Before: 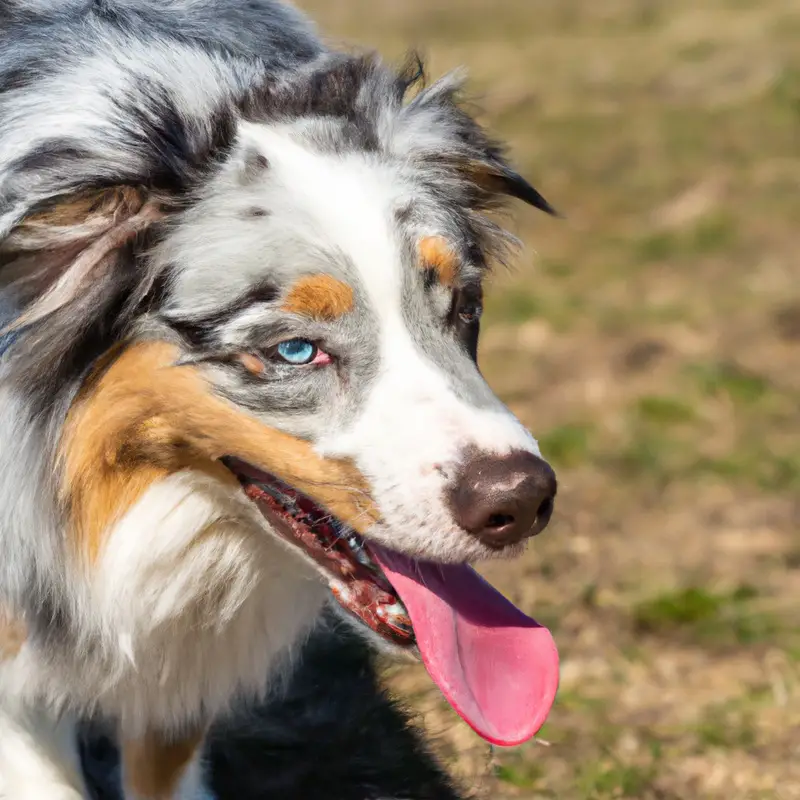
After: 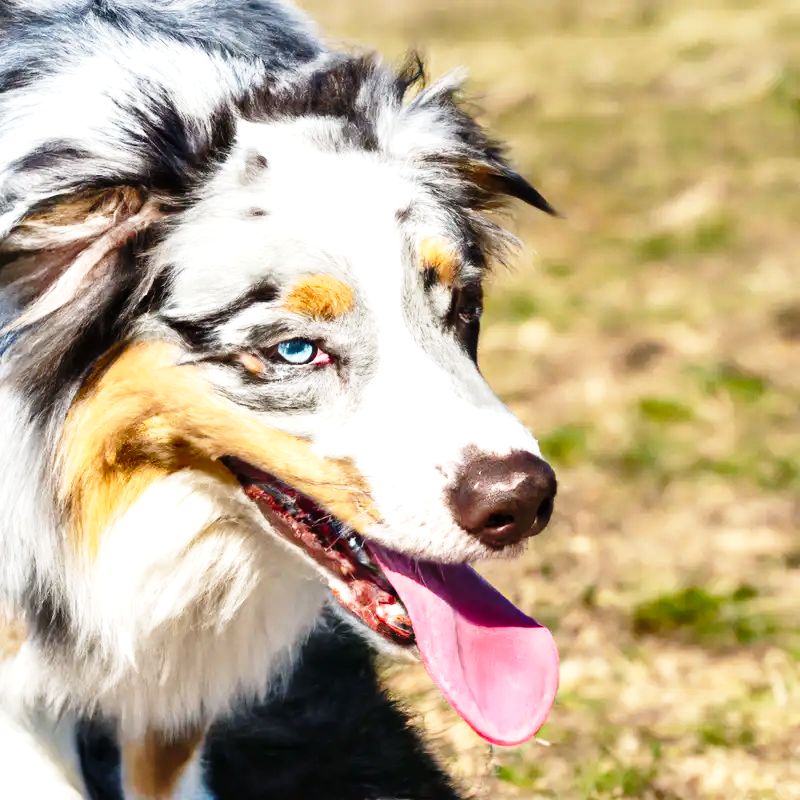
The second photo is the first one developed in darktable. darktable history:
base curve: curves: ch0 [(0, 0) (0.028, 0.03) (0.121, 0.232) (0.46, 0.748) (0.859, 0.968) (1, 1)], preserve colors none
tone equalizer: -8 EV -0.384 EV, -7 EV -0.399 EV, -6 EV -0.37 EV, -5 EV -0.225 EV, -3 EV 0.189 EV, -2 EV 0.31 EV, -1 EV 0.414 EV, +0 EV 0.388 EV
shadows and highlights: shadows 11.28, white point adjustment 1.17, soften with gaussian
